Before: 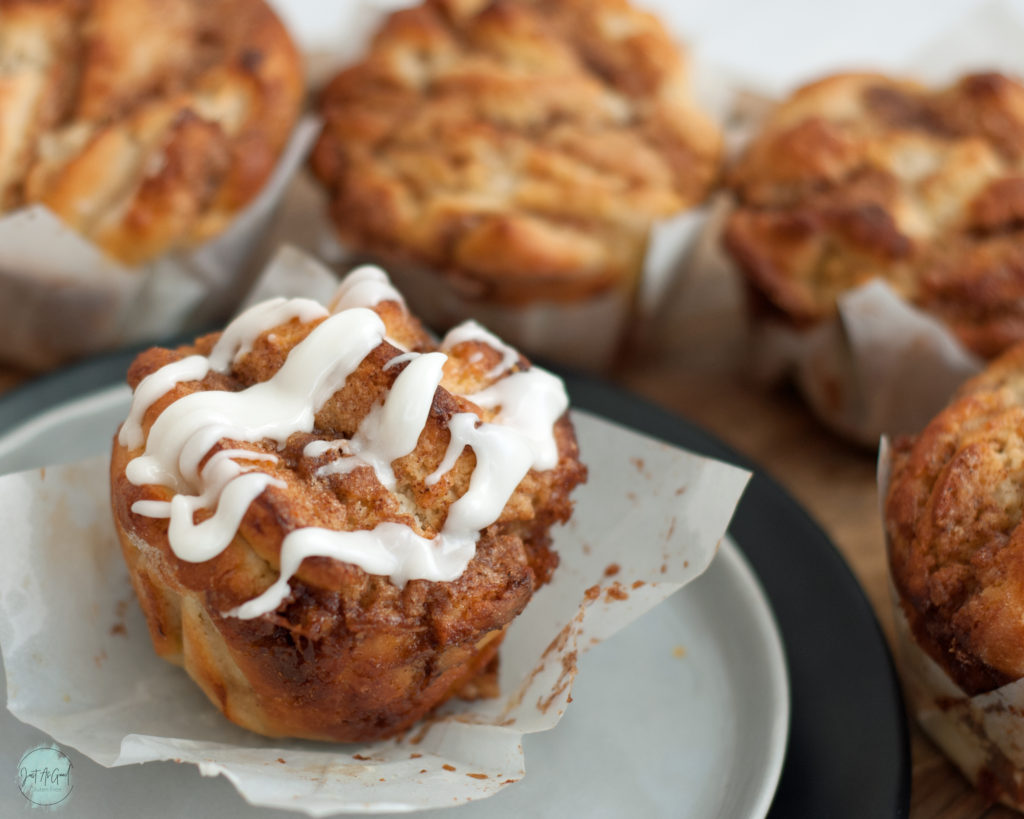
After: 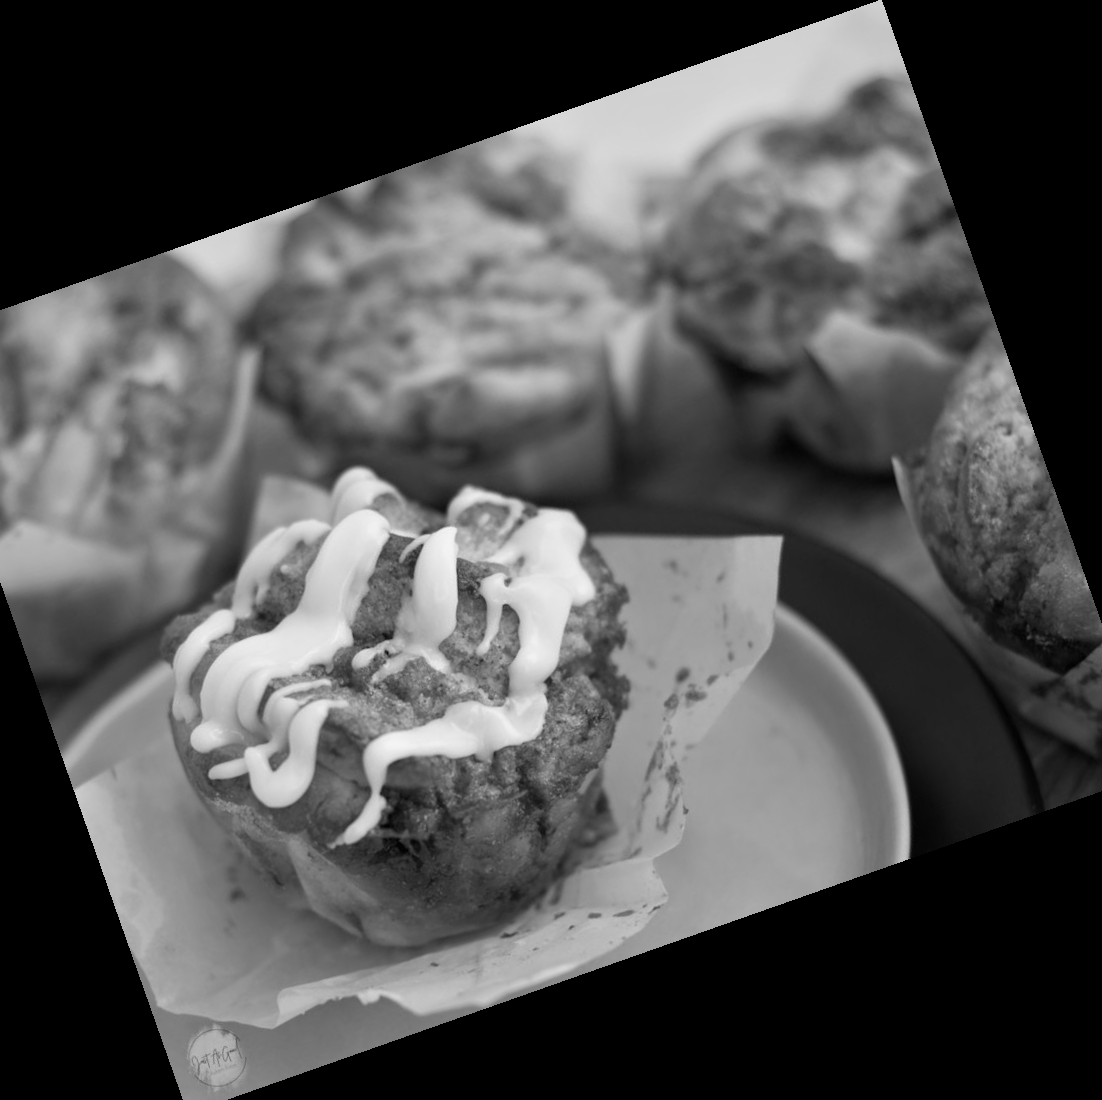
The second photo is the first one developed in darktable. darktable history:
crop and rotate: angle 19.43°, left 6.812%, right 4.125%, bottom 1.087%
monochrome: a 26.22, b 42.67, size 0.8
